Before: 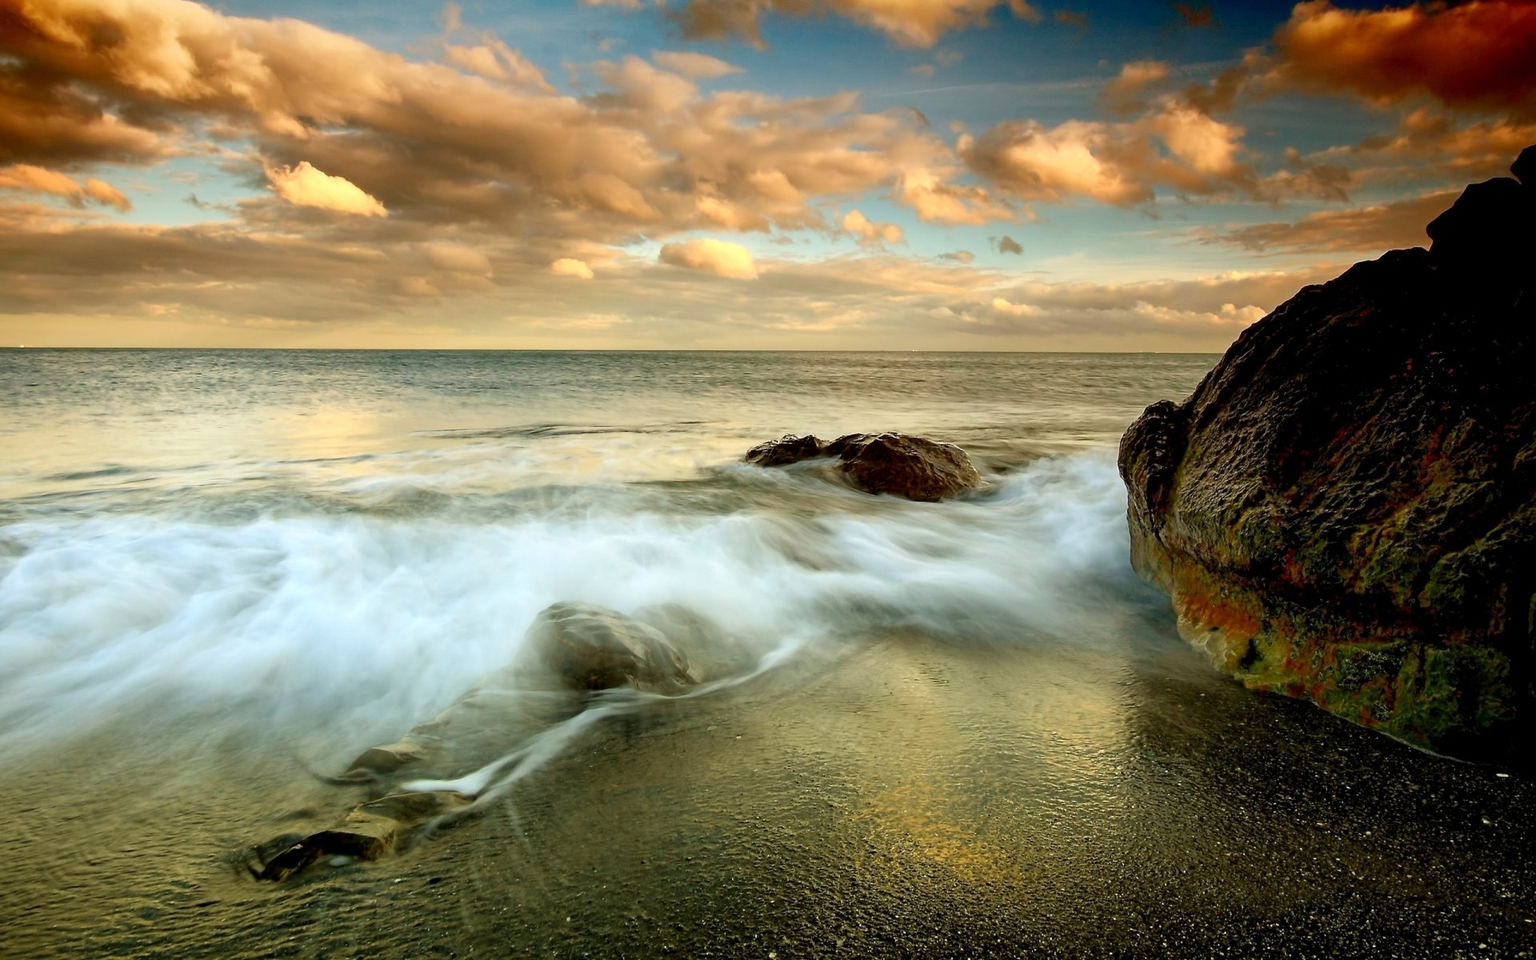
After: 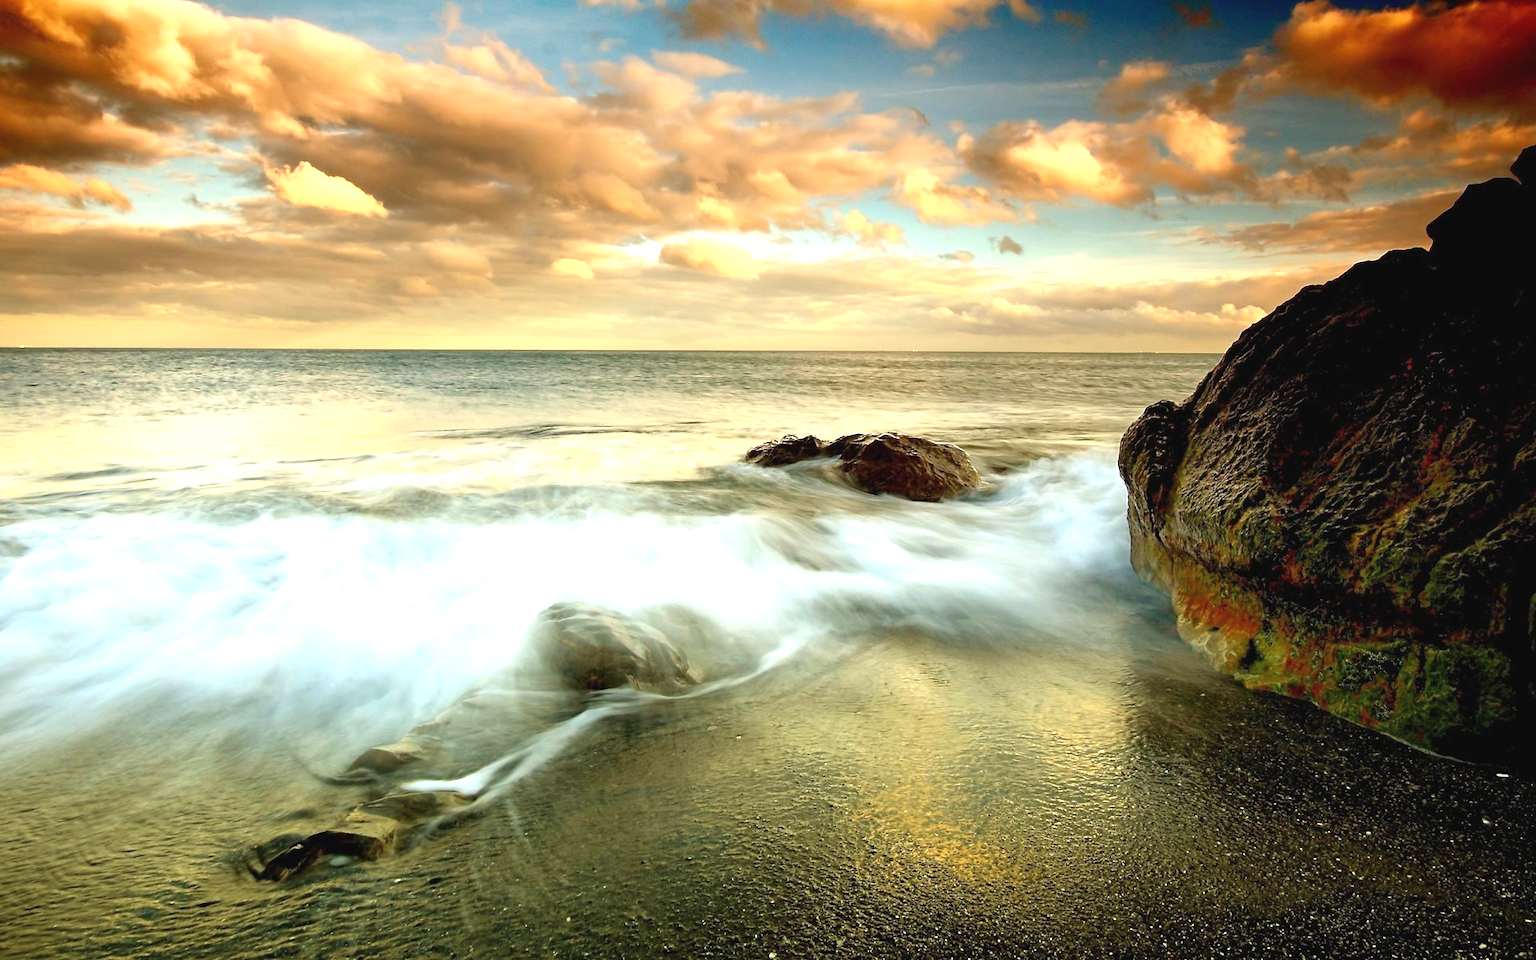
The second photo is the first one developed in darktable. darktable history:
exposure: black level correction -0.002, exposure 0.704 EV, compensate highlight preservation false
